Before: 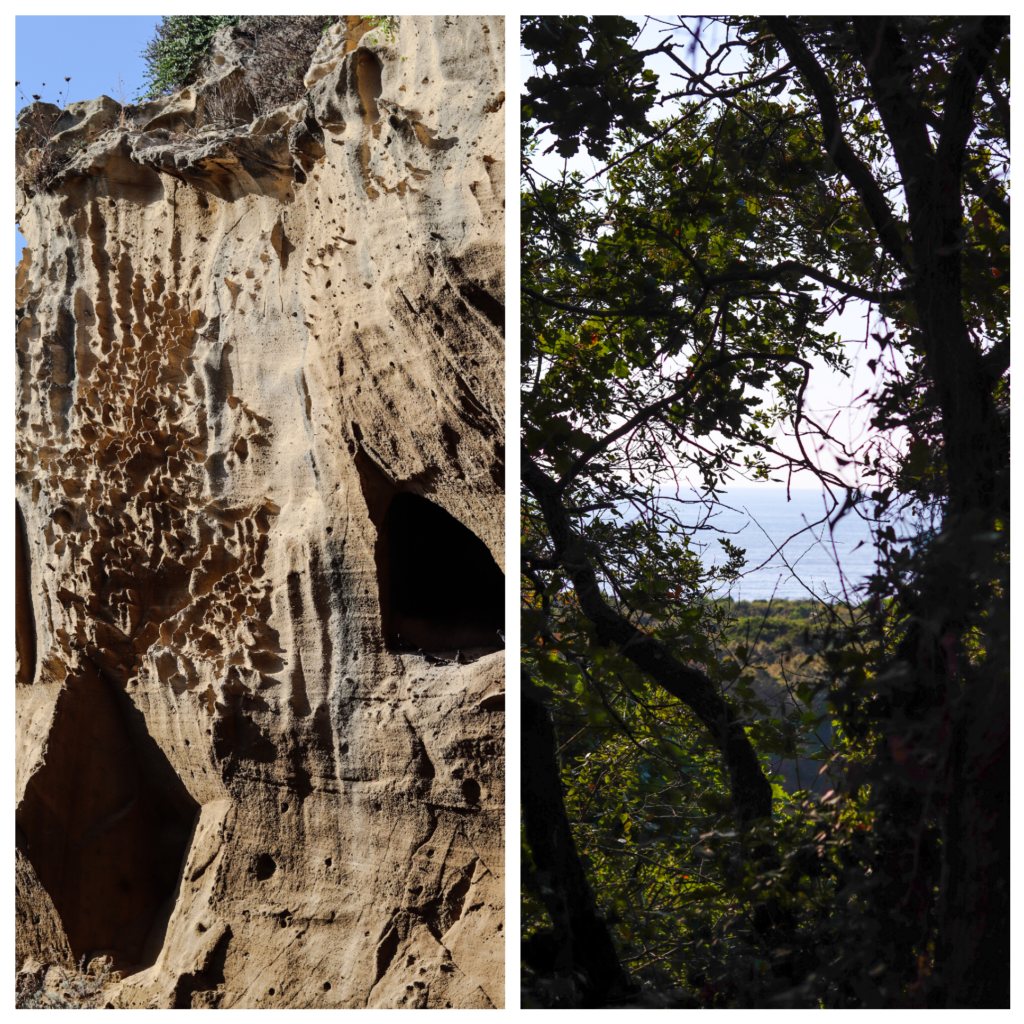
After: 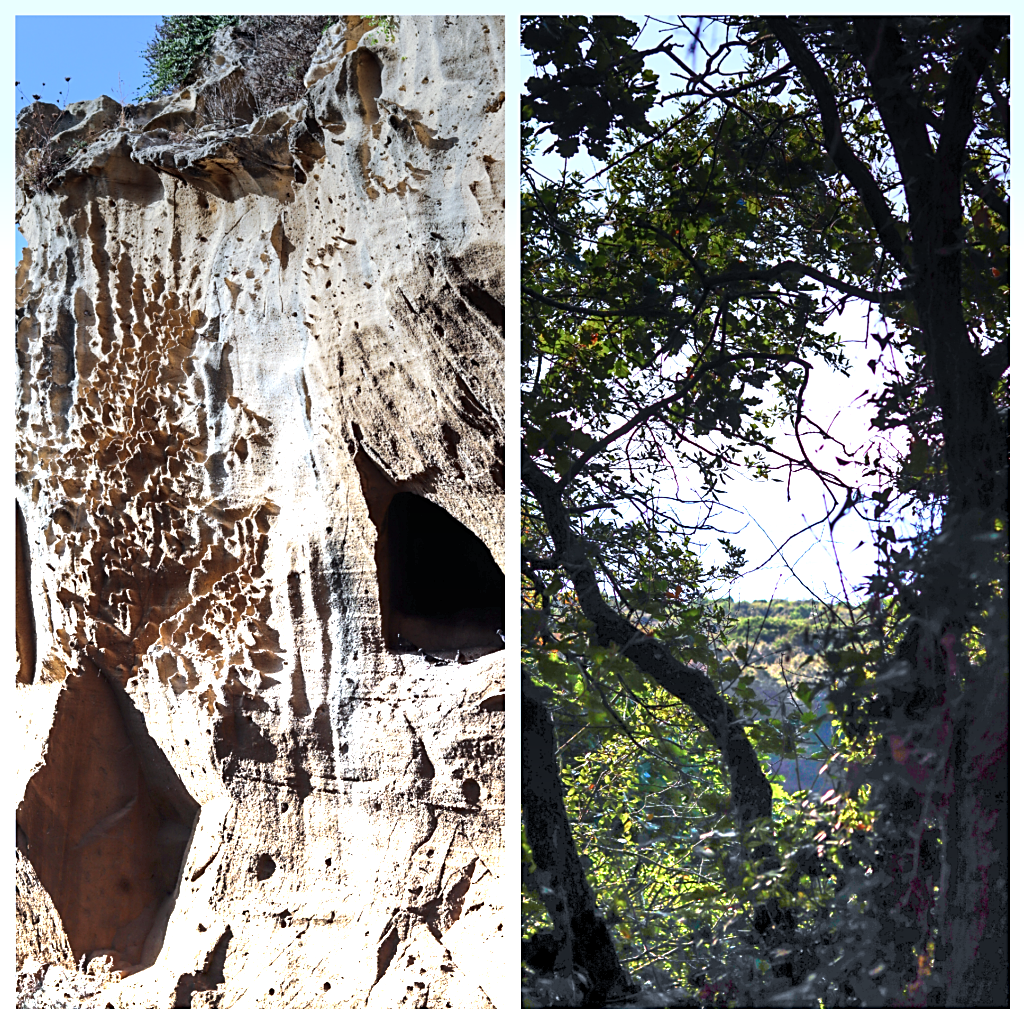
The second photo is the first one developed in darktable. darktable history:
graduated density: density -3.9 EV
color calibration: x 0.38, y 0.39, temperature 4086.04 K
sharpen: on, module defaults
